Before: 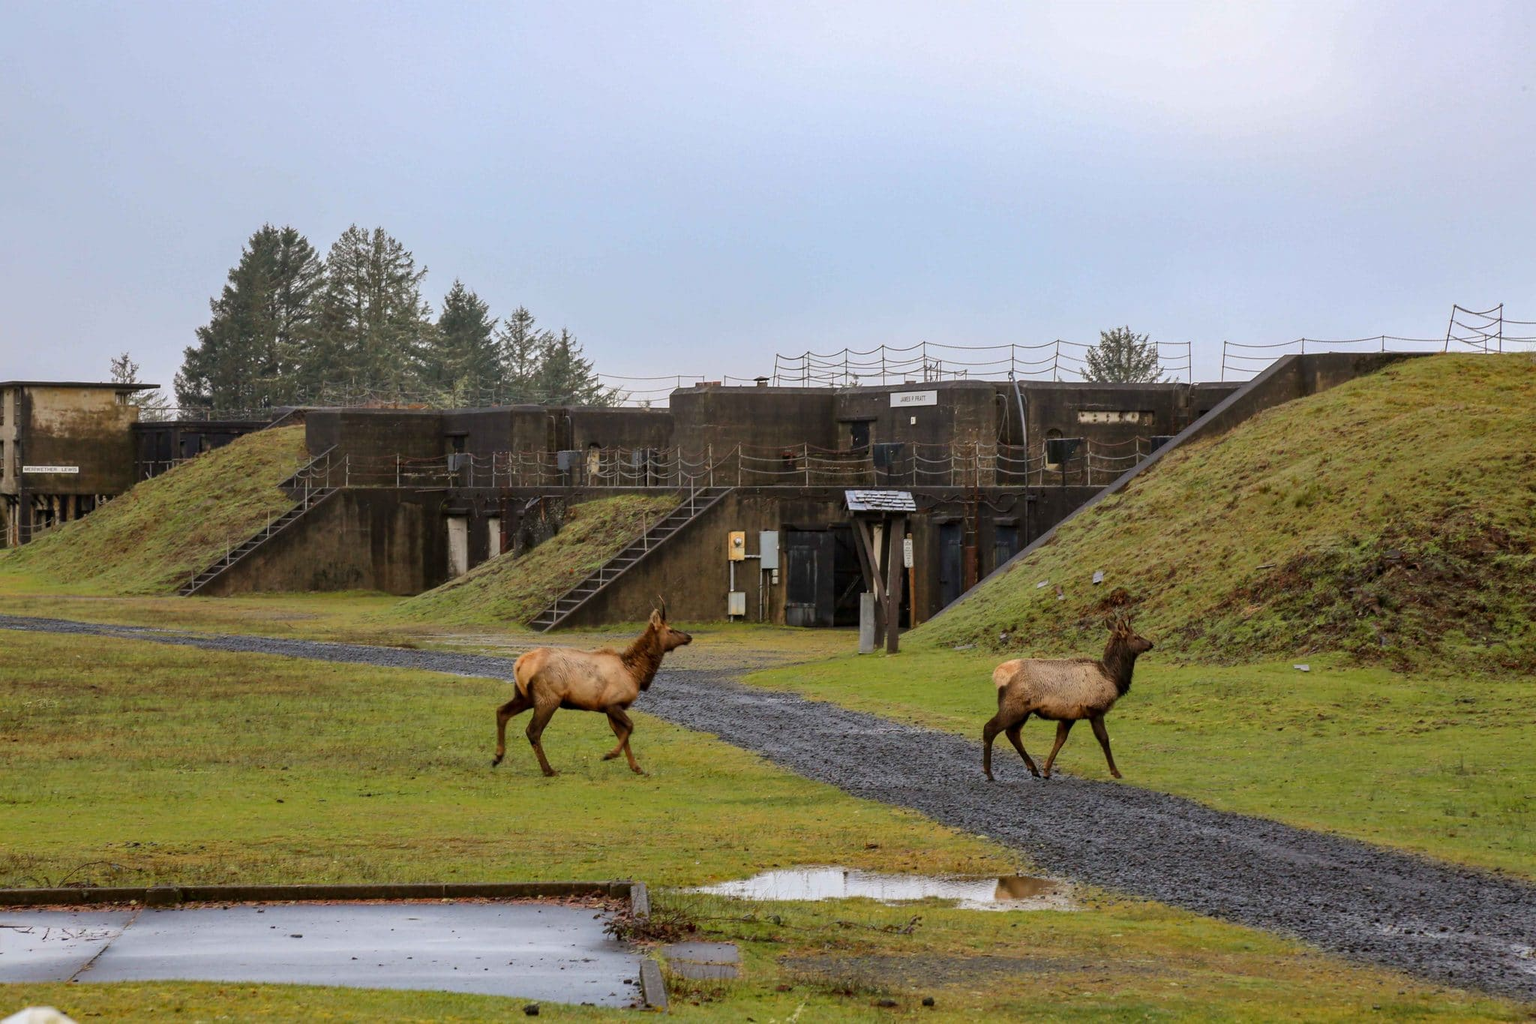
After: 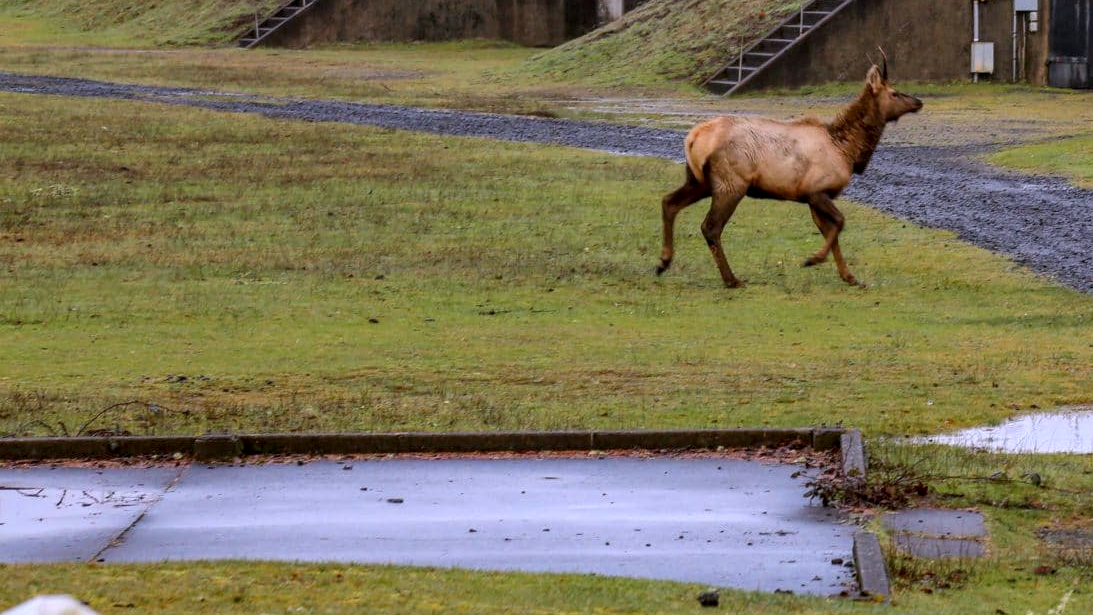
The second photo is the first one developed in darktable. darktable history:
color calibration: output R [1.063, -0.012, -0.003, 0], output B [-0.079, 0.047, 1, 0], illuminant custom, x 0.389, y 0.387, temperature 3838.64 K
crop and rotate: top 54.778%, right 46.61%, bottom 0.159%
local contrast: on, module defaults
